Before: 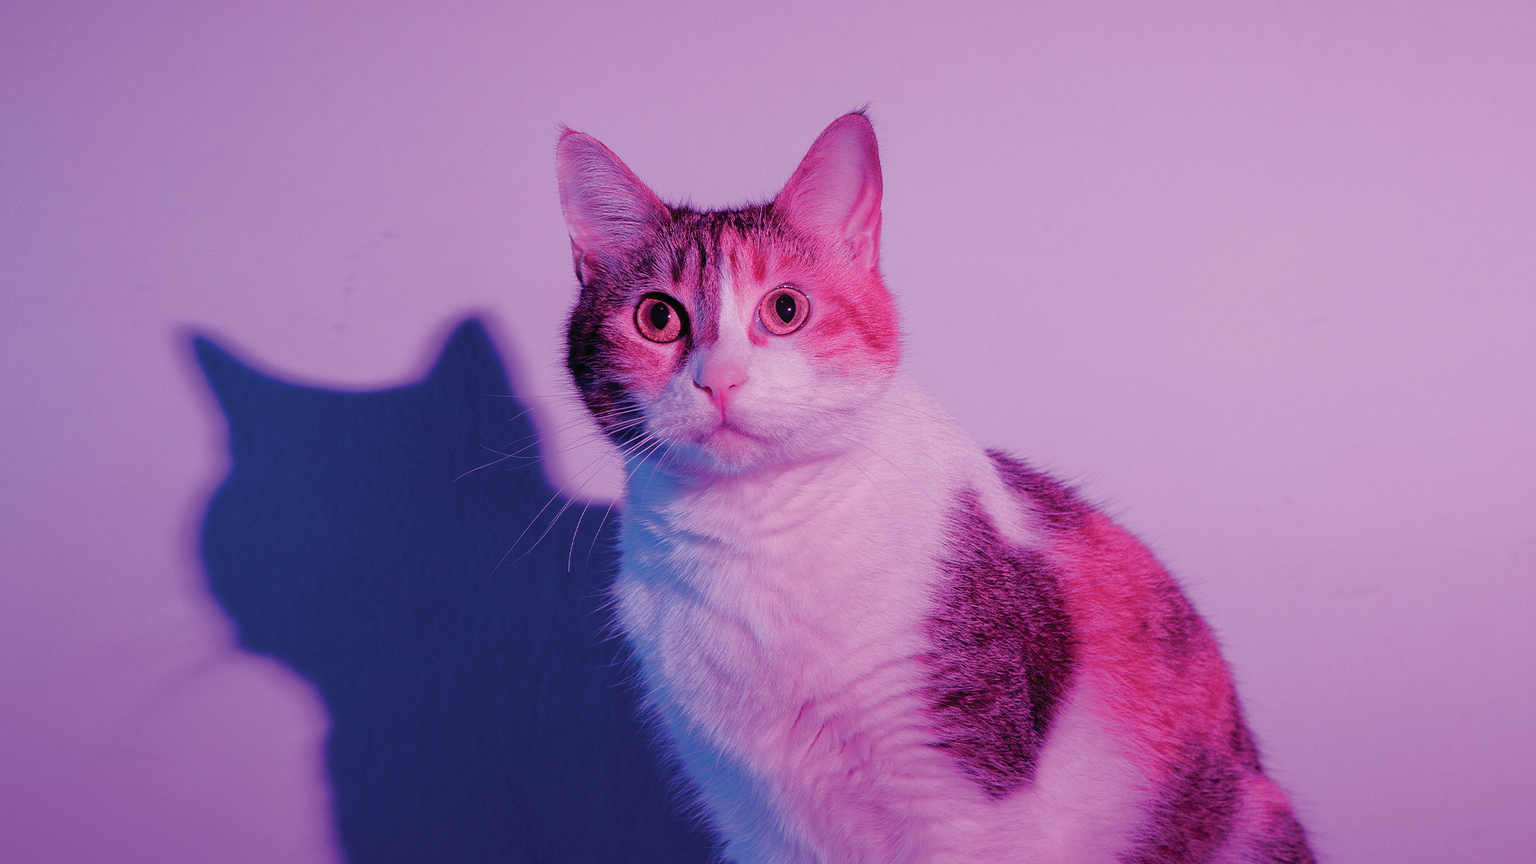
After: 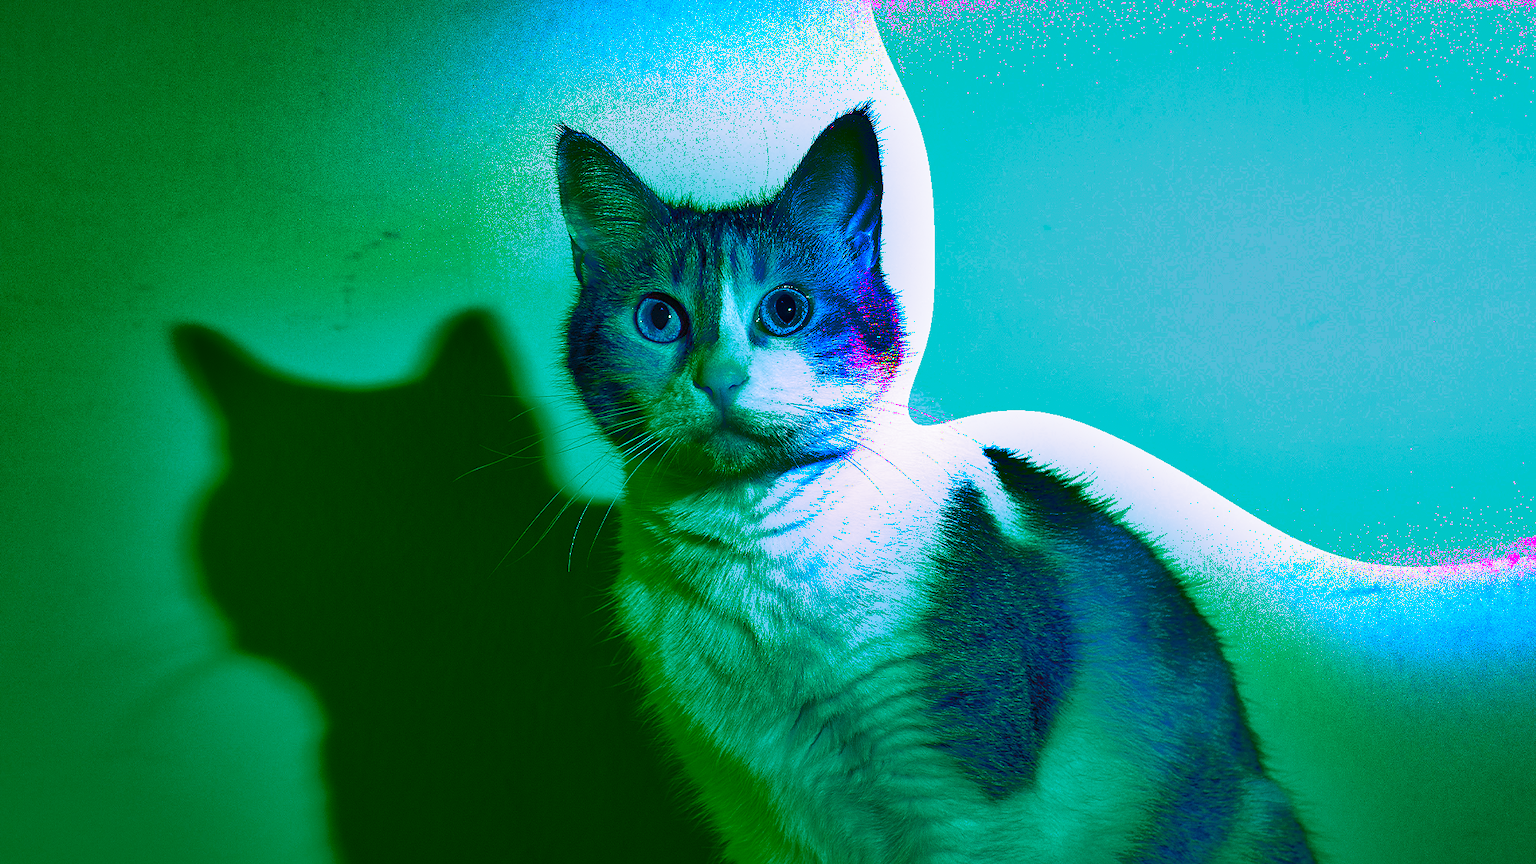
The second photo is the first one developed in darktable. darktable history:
exposure: exposure 0.636 EV, compensate highlight preservation false
color correction: highlights a* -8, highlights b* 3.1
sharpen: amount 0.2
color zones: curves: ch0 [(0.826, 0.353)]; ch1 [(0.242, 0.647) (0.889, 0.342)]; ch2 [(0.246, 0.089) (0.969, 0.068)]
color balance rgb: linear chroma grading › global chroma 25%, perceptual saturation grading › global saturation 40%, perceptual brilliance grading › global brilliance 30%, global vibrance 40%
shadows and highlights: shadows 19.13, highlights -83.41, soften with gaussian
